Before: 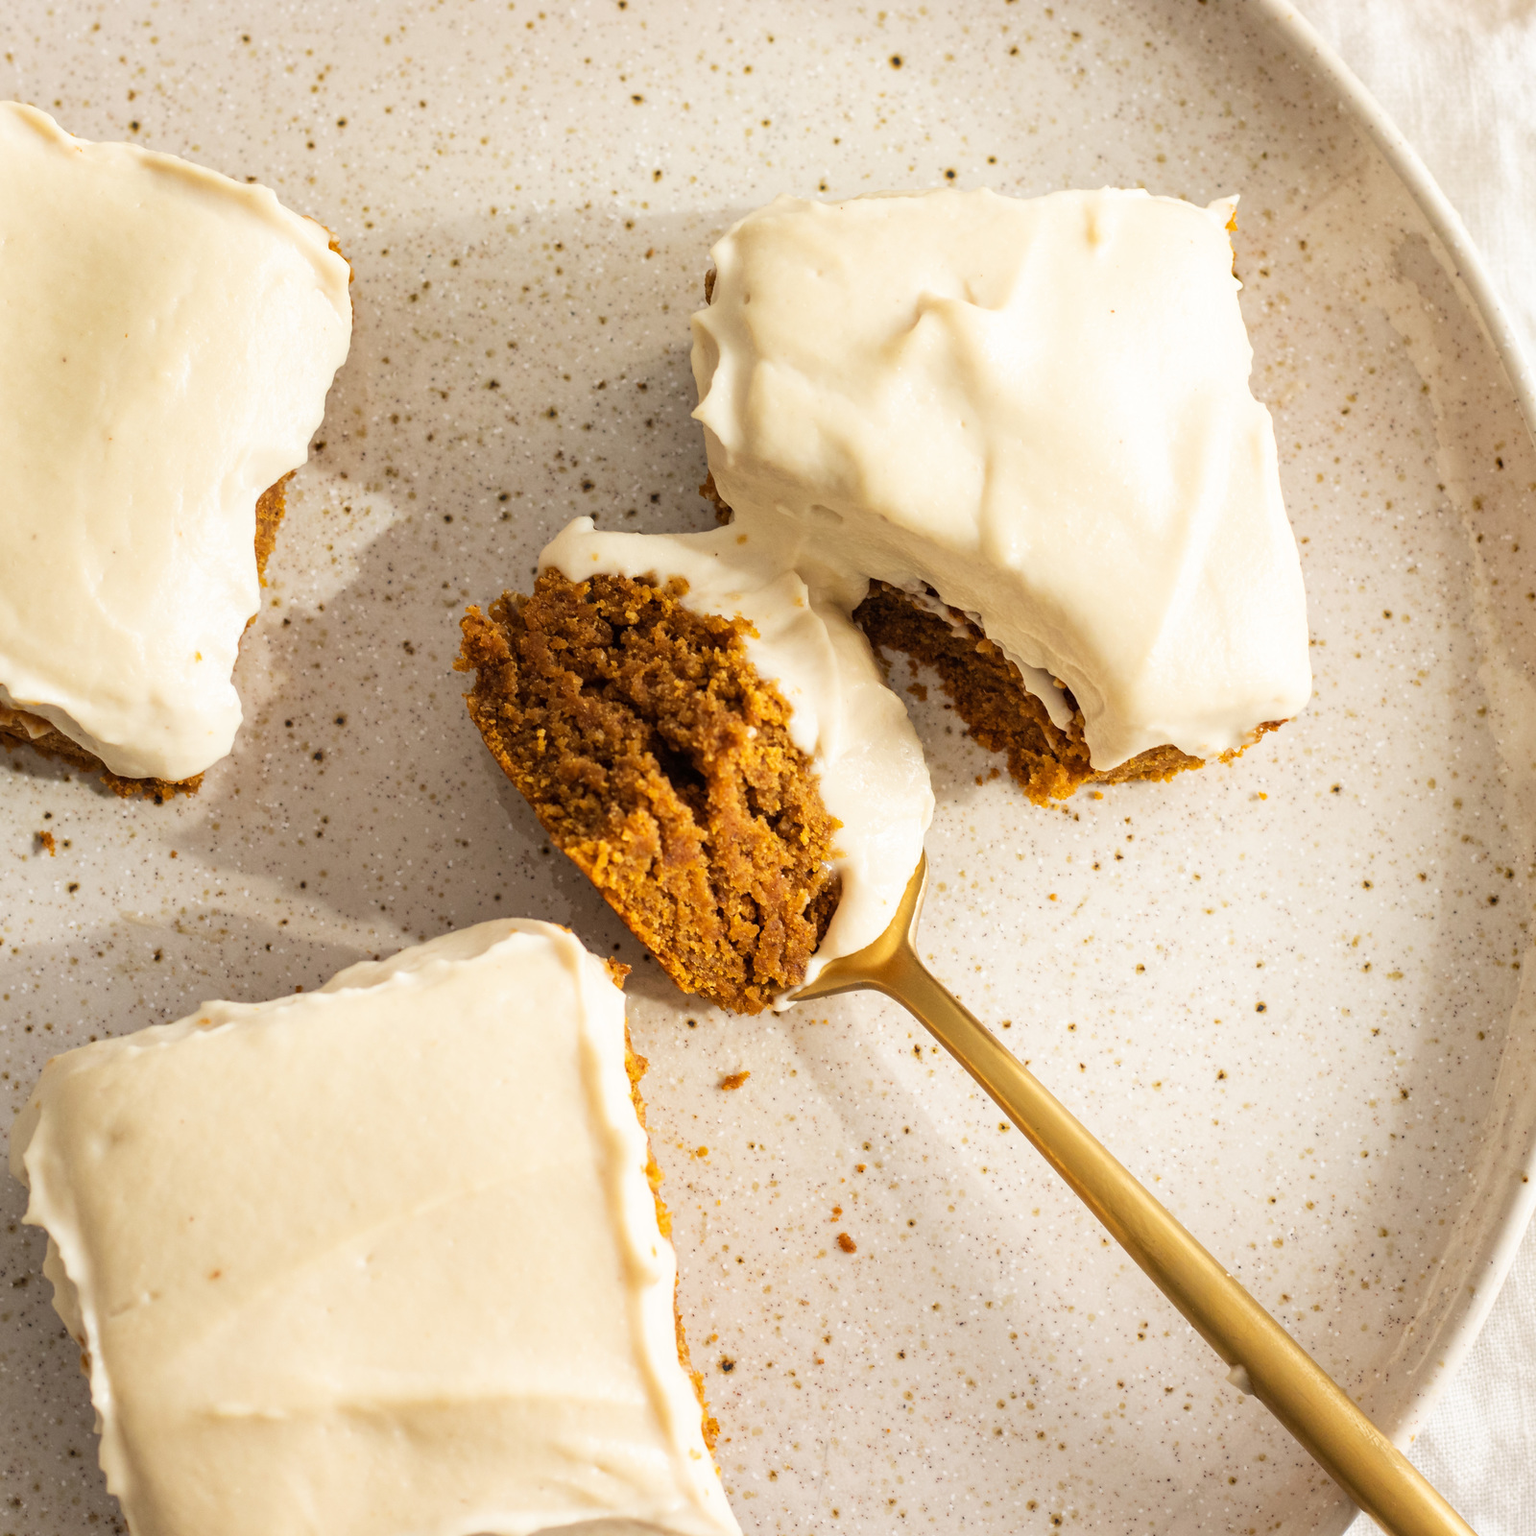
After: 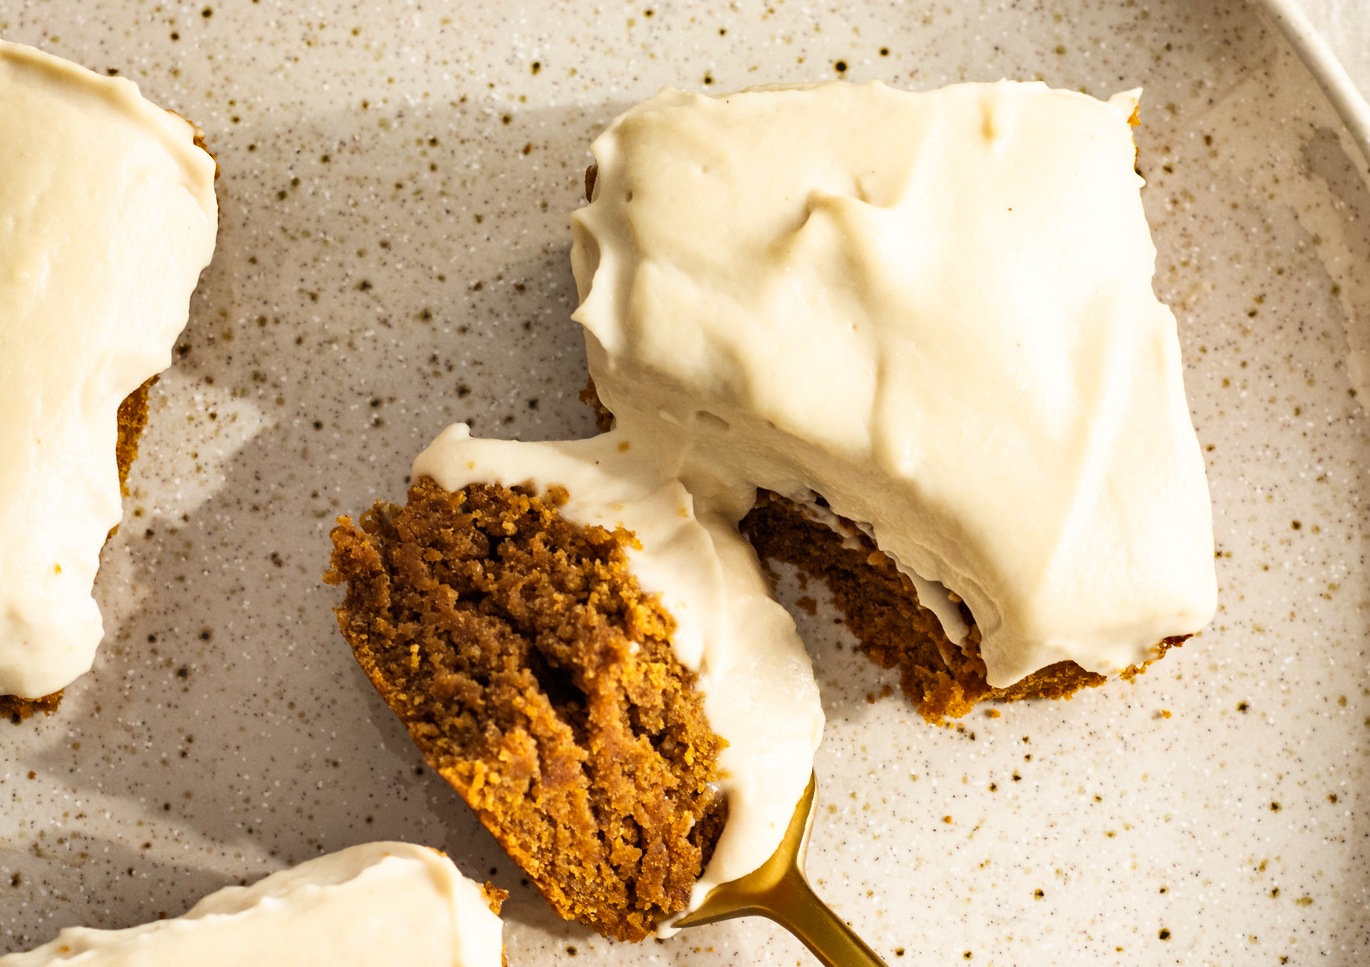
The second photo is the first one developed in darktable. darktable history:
rgb curve: curves: ch0 [(0, 0) (0.078, 0.051) (0.929, 0.956) (1, 1)], compensate middle gray true
shadows and highlights: soften with gaussian
crop and rotate: left 9.345%, top 7.22%, right 4.982%, bottom 32.331%
